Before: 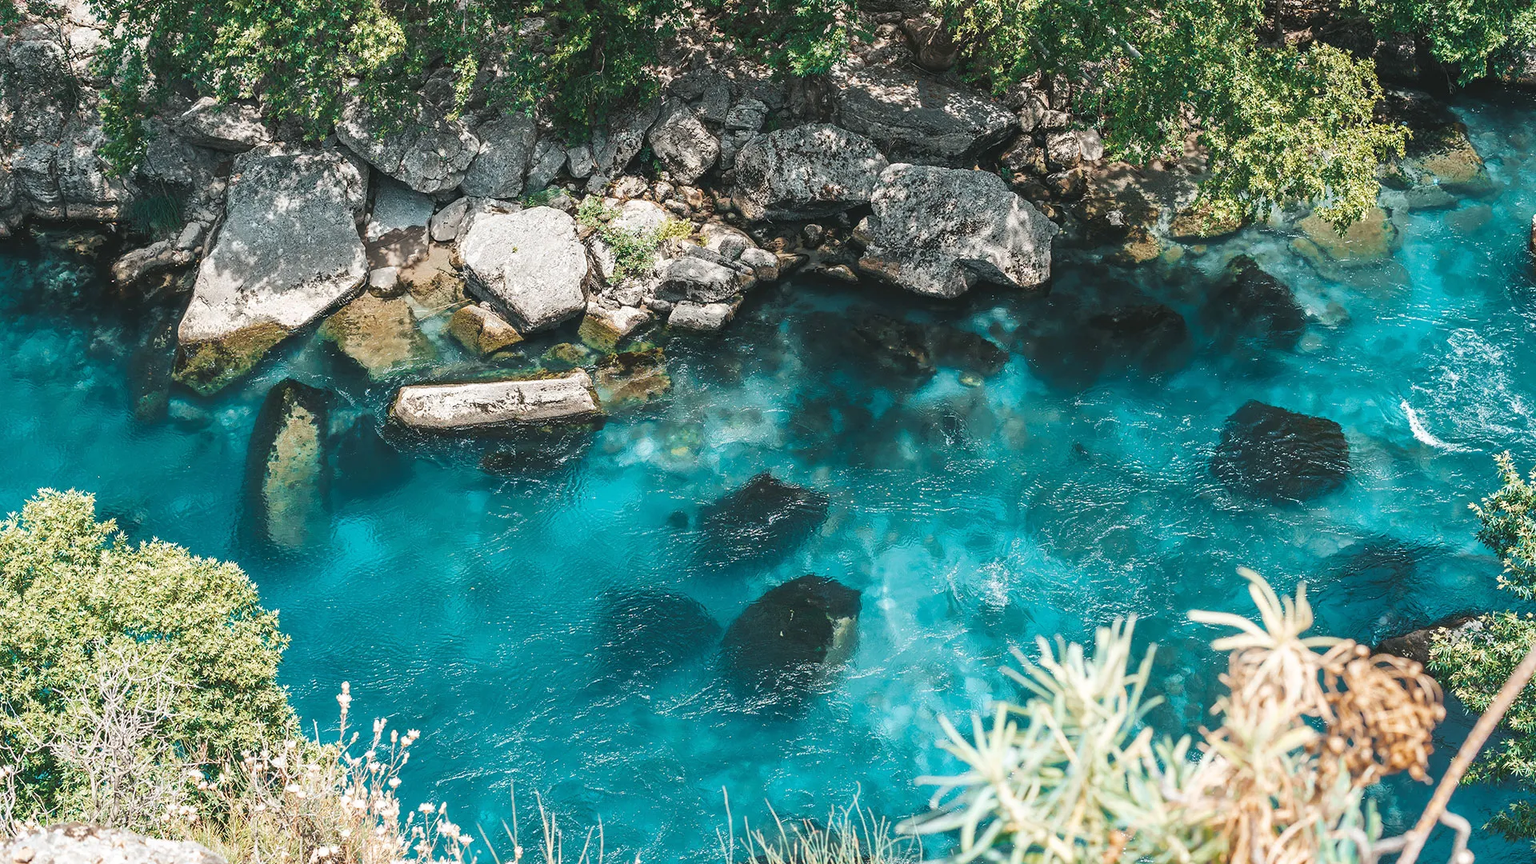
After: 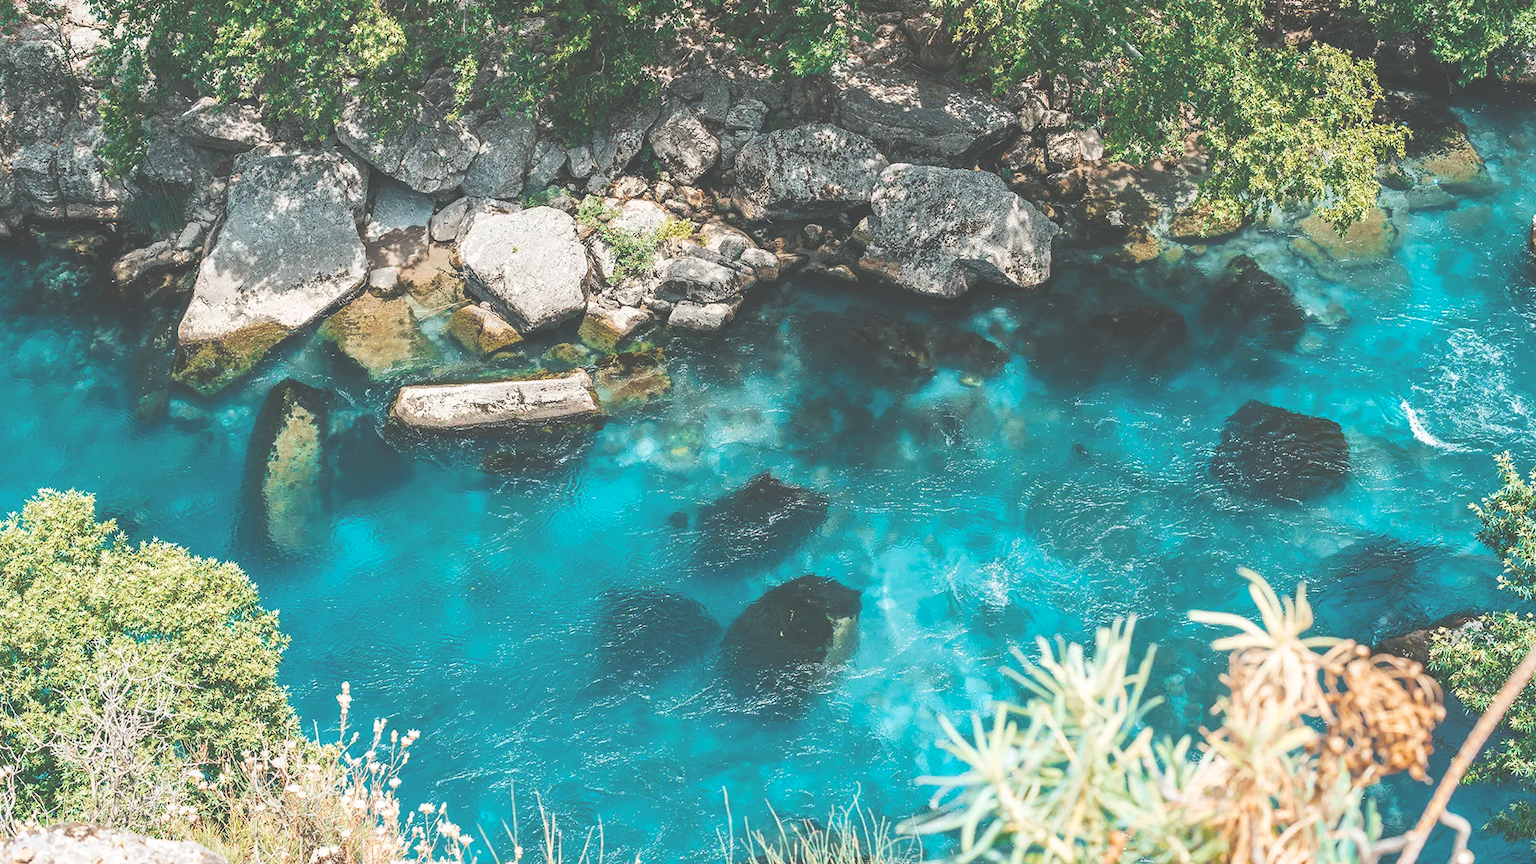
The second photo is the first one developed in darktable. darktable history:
contrast brightness saturation: contrast 0.07, brightness 0.07, saturation 0.182
exposure: black level correction -0.032, compensate highlight preservation false
